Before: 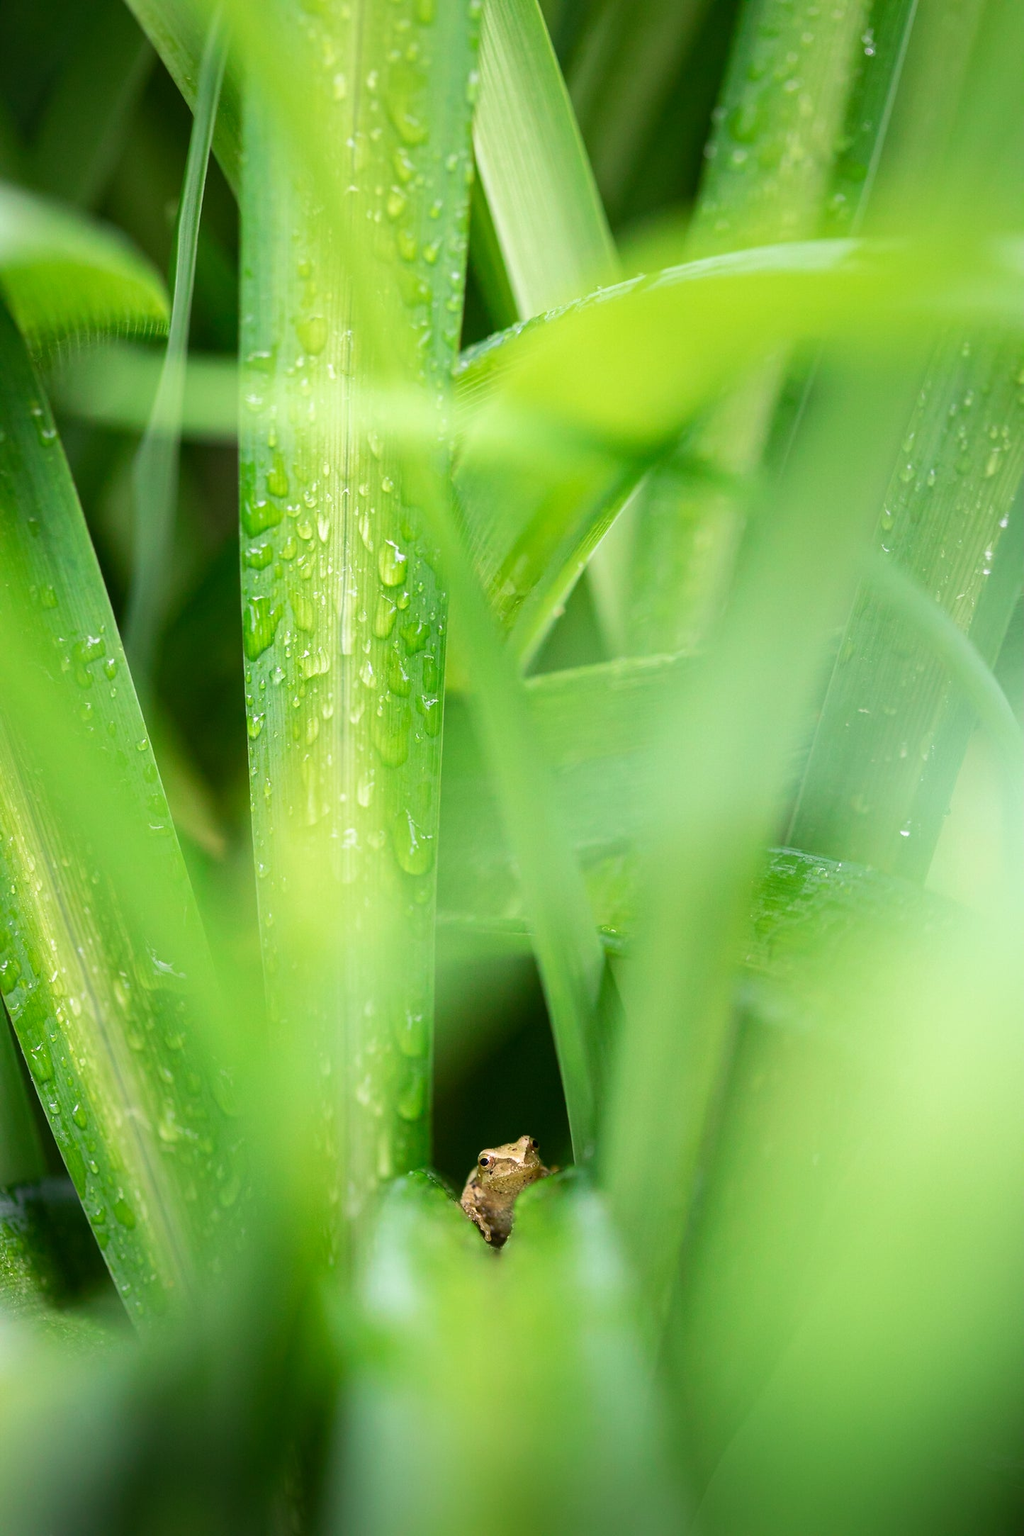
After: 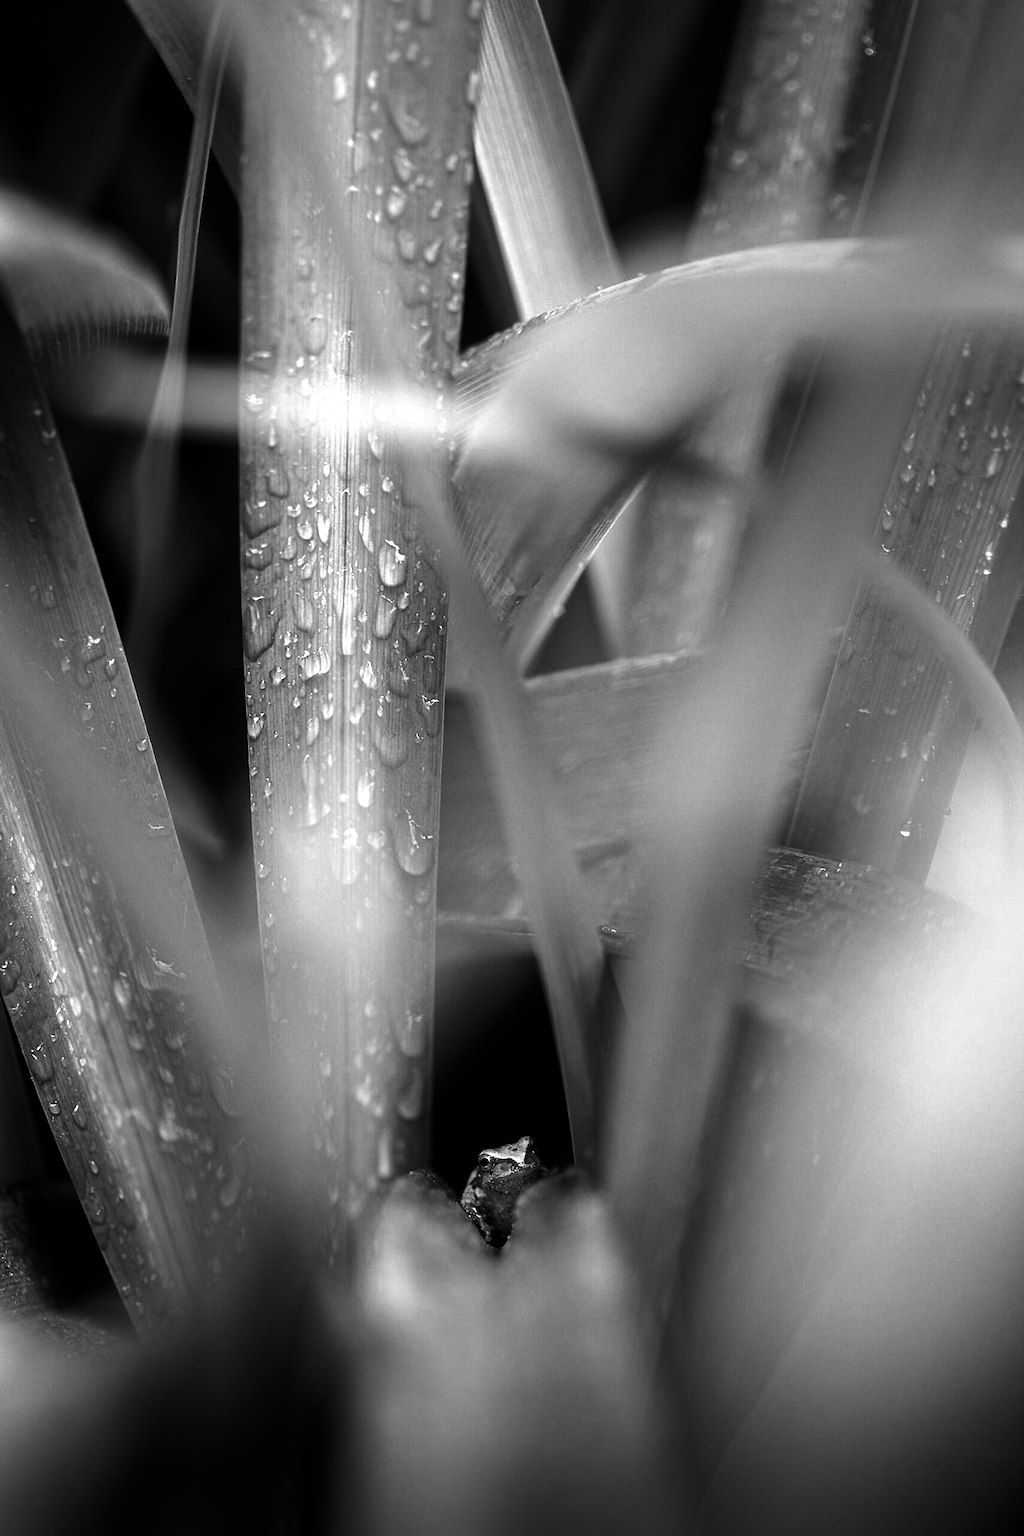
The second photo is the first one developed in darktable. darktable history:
contrast brightness saturation: contrast 0.02, brightness -1, saturation -1
rgb levels: levels [[0.01, 0.419, 0.839], [0, 0.5, 1], [0, 0.5, 1]]
